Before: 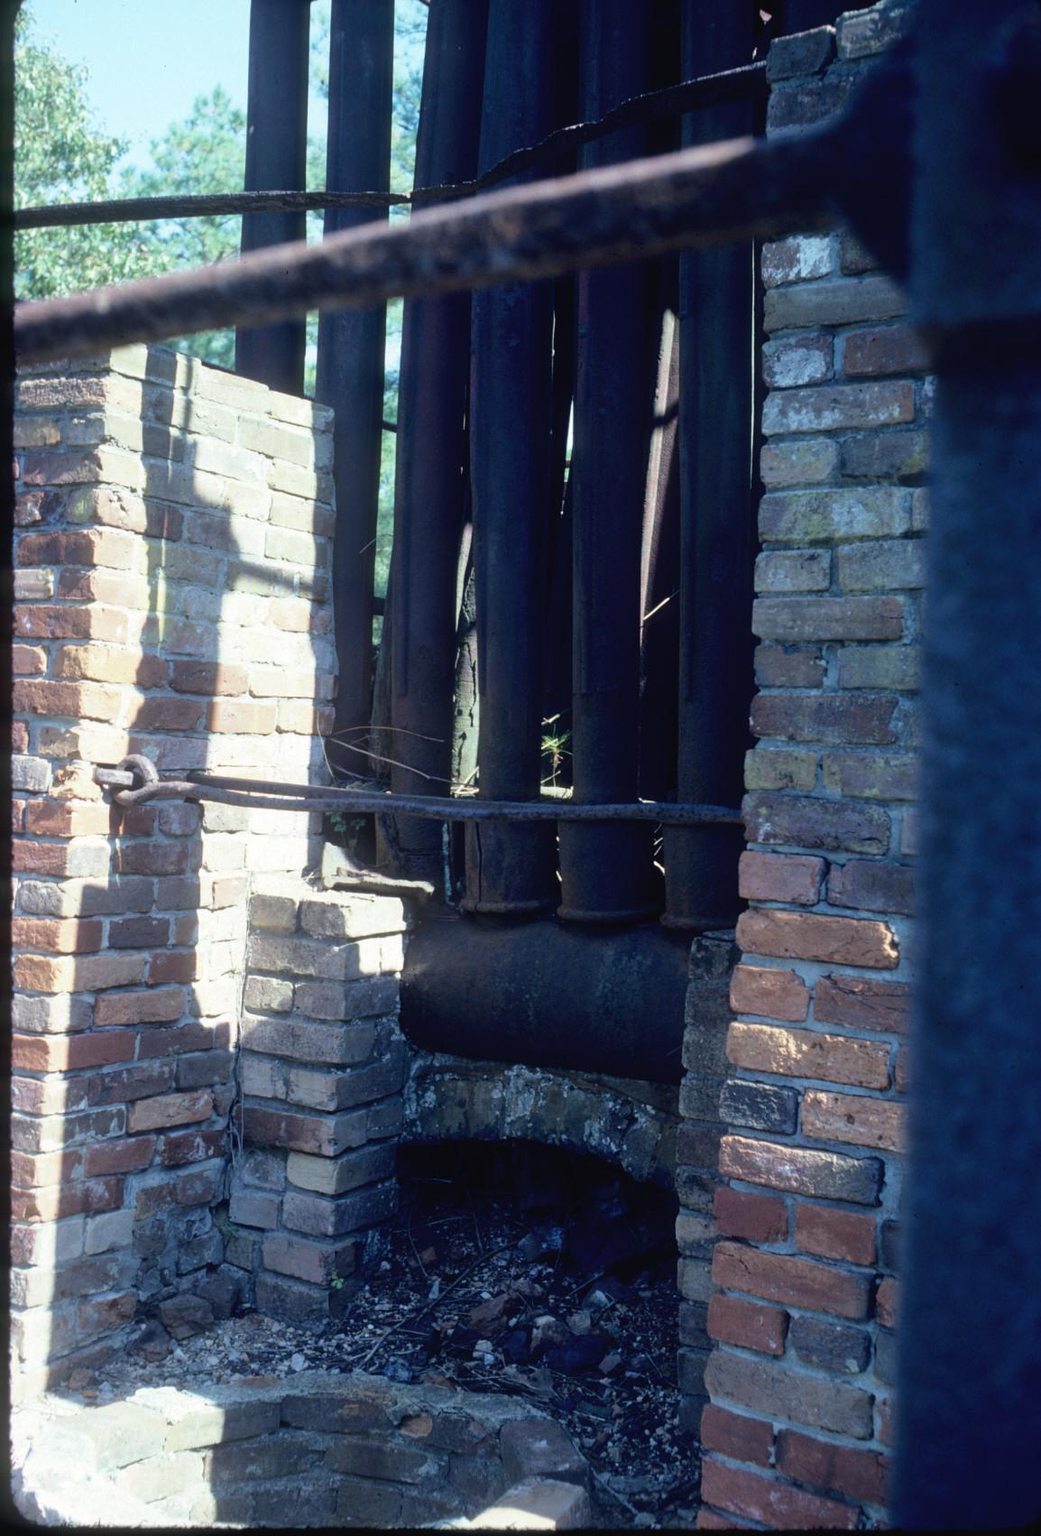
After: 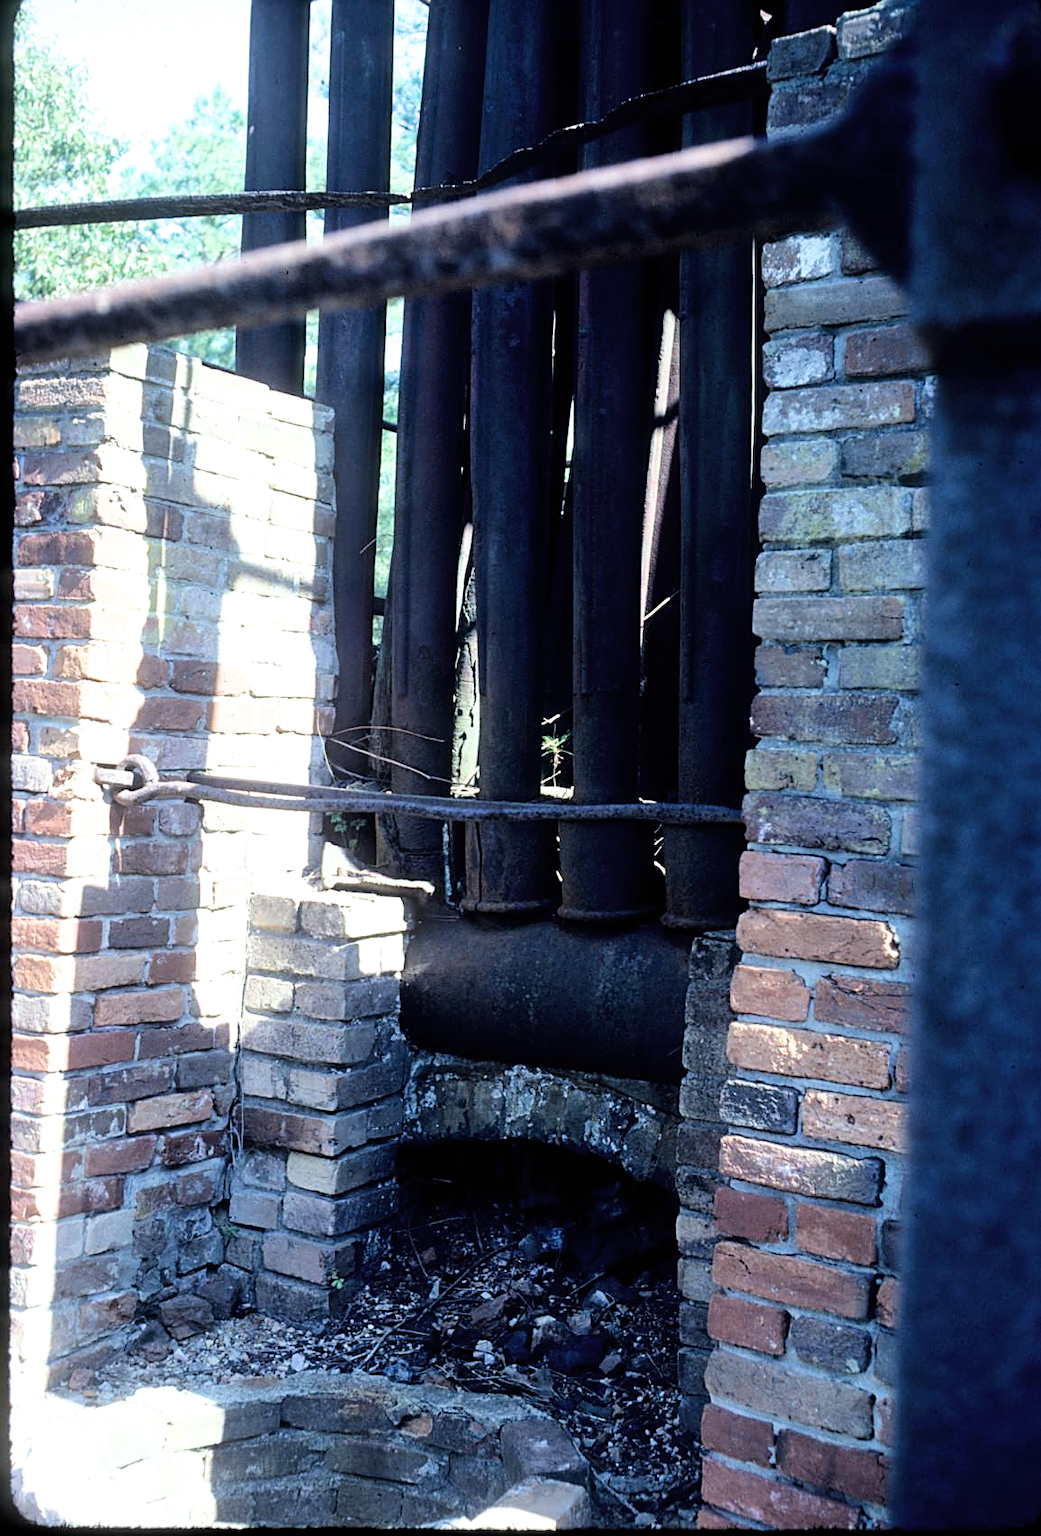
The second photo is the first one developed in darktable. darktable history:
tone equalizer: -8 EV -0.388 EV, -7 EV -0.355 EV, -6 EV -0.37 EV, -5 EV -0.236 EV, -3 EV 0.206 EV, -2 EV 0.321 EV, -1 EV 0.374 EV, +0 EV 0.425 EV, edges refinement/feathering 500, mask exposure compensation -1.57 EV, preserve details no
filmic rgb: black relative exposure -5.78 EV, white relative exposure 3.4 EV, threshold 5.95 EV, hardness 3.67, enable highlight reconstruction true
exposure: exposure 0.78 EV, compensate exposure bias true, compensate highlight preservation false
sharpen: on, module defaults
